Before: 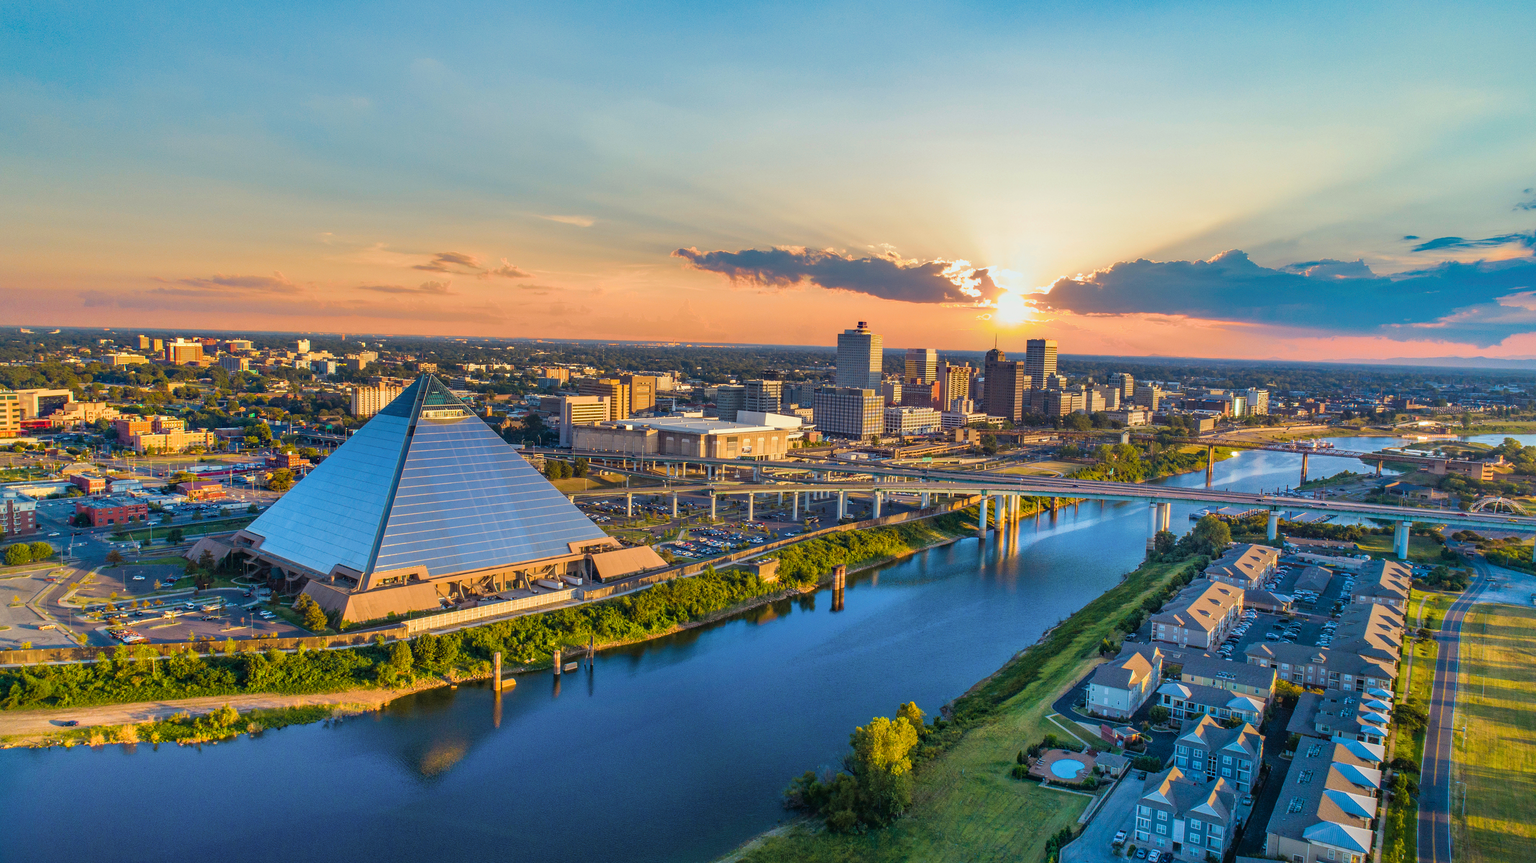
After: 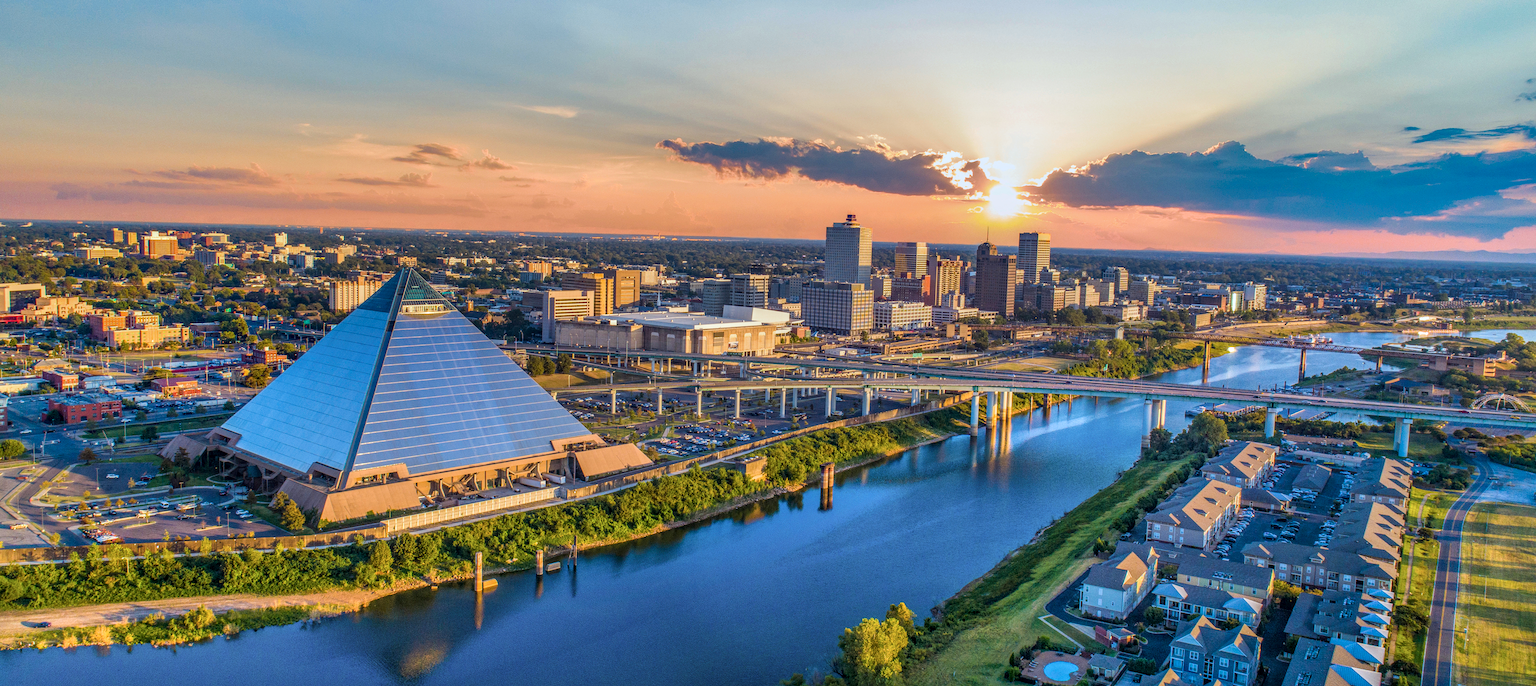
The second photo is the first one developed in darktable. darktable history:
color calibration: illuminant as shot in camera, x 0.358, y 0.373, temperature 4628.91 K, saturation algorithm version 1 (2020)
local contrast: highlights 3%, shadows 4%, detail 134%
crop and rotate: left 1.914%, top 13.018%, right 0.137%, bottom 9.038%
